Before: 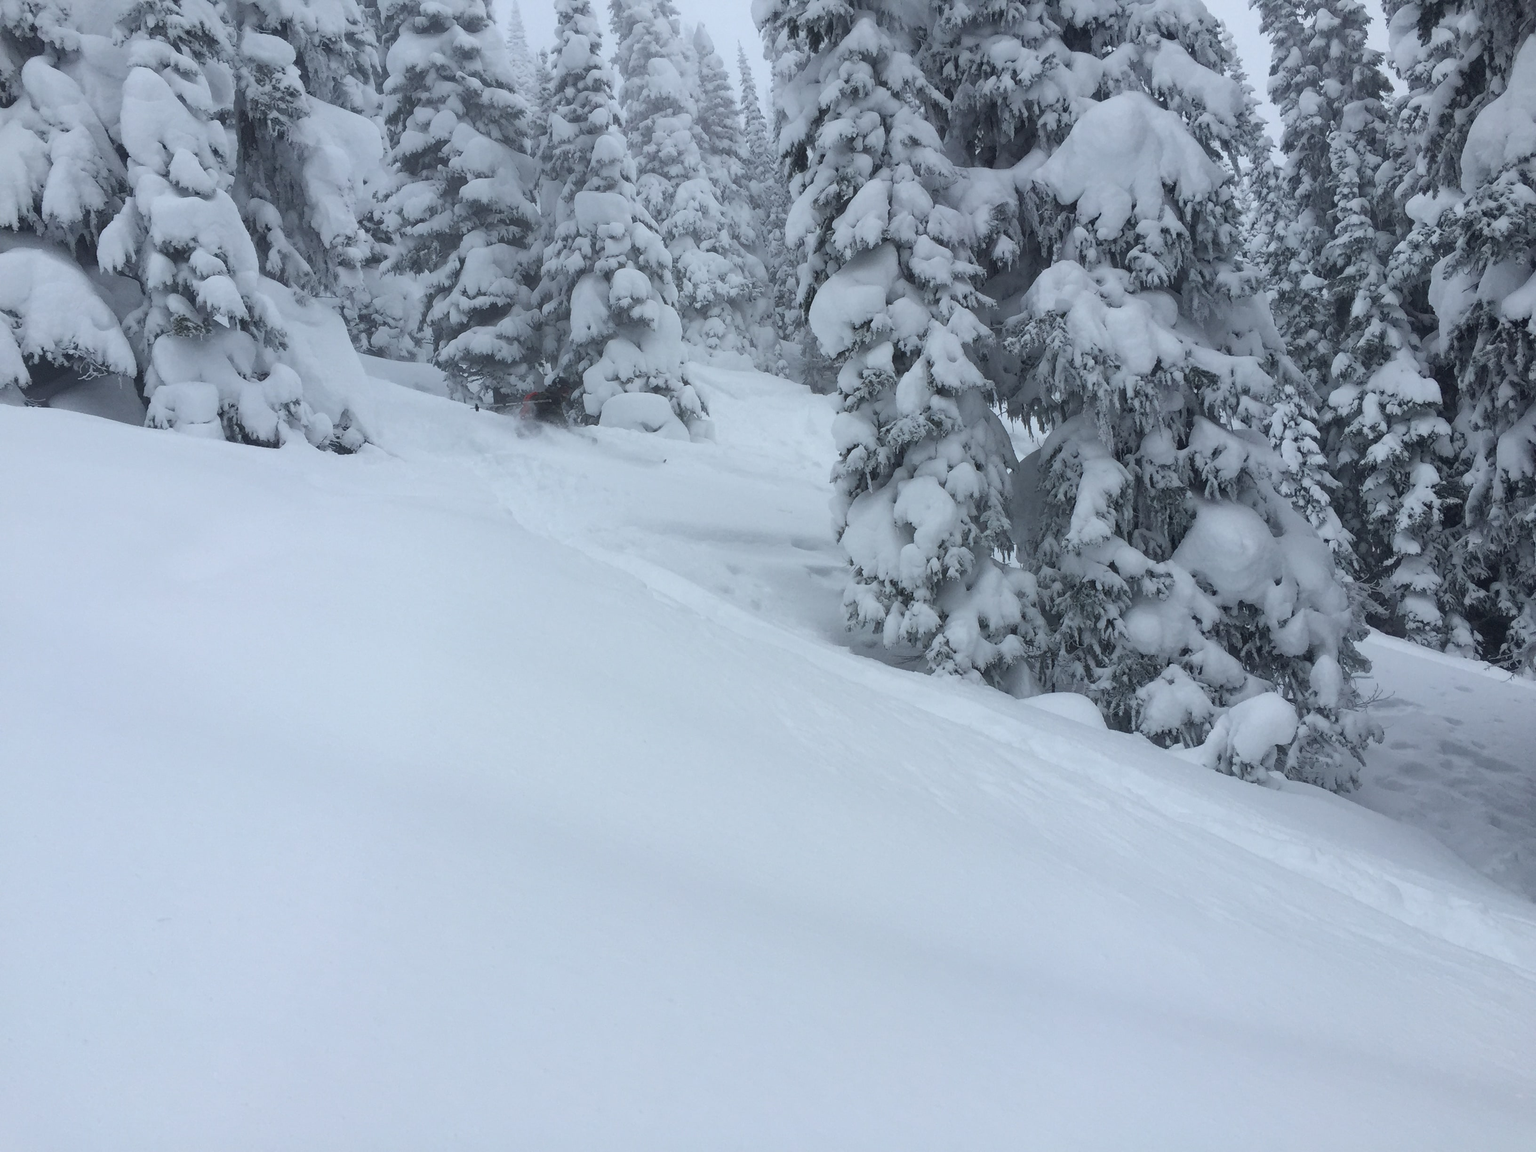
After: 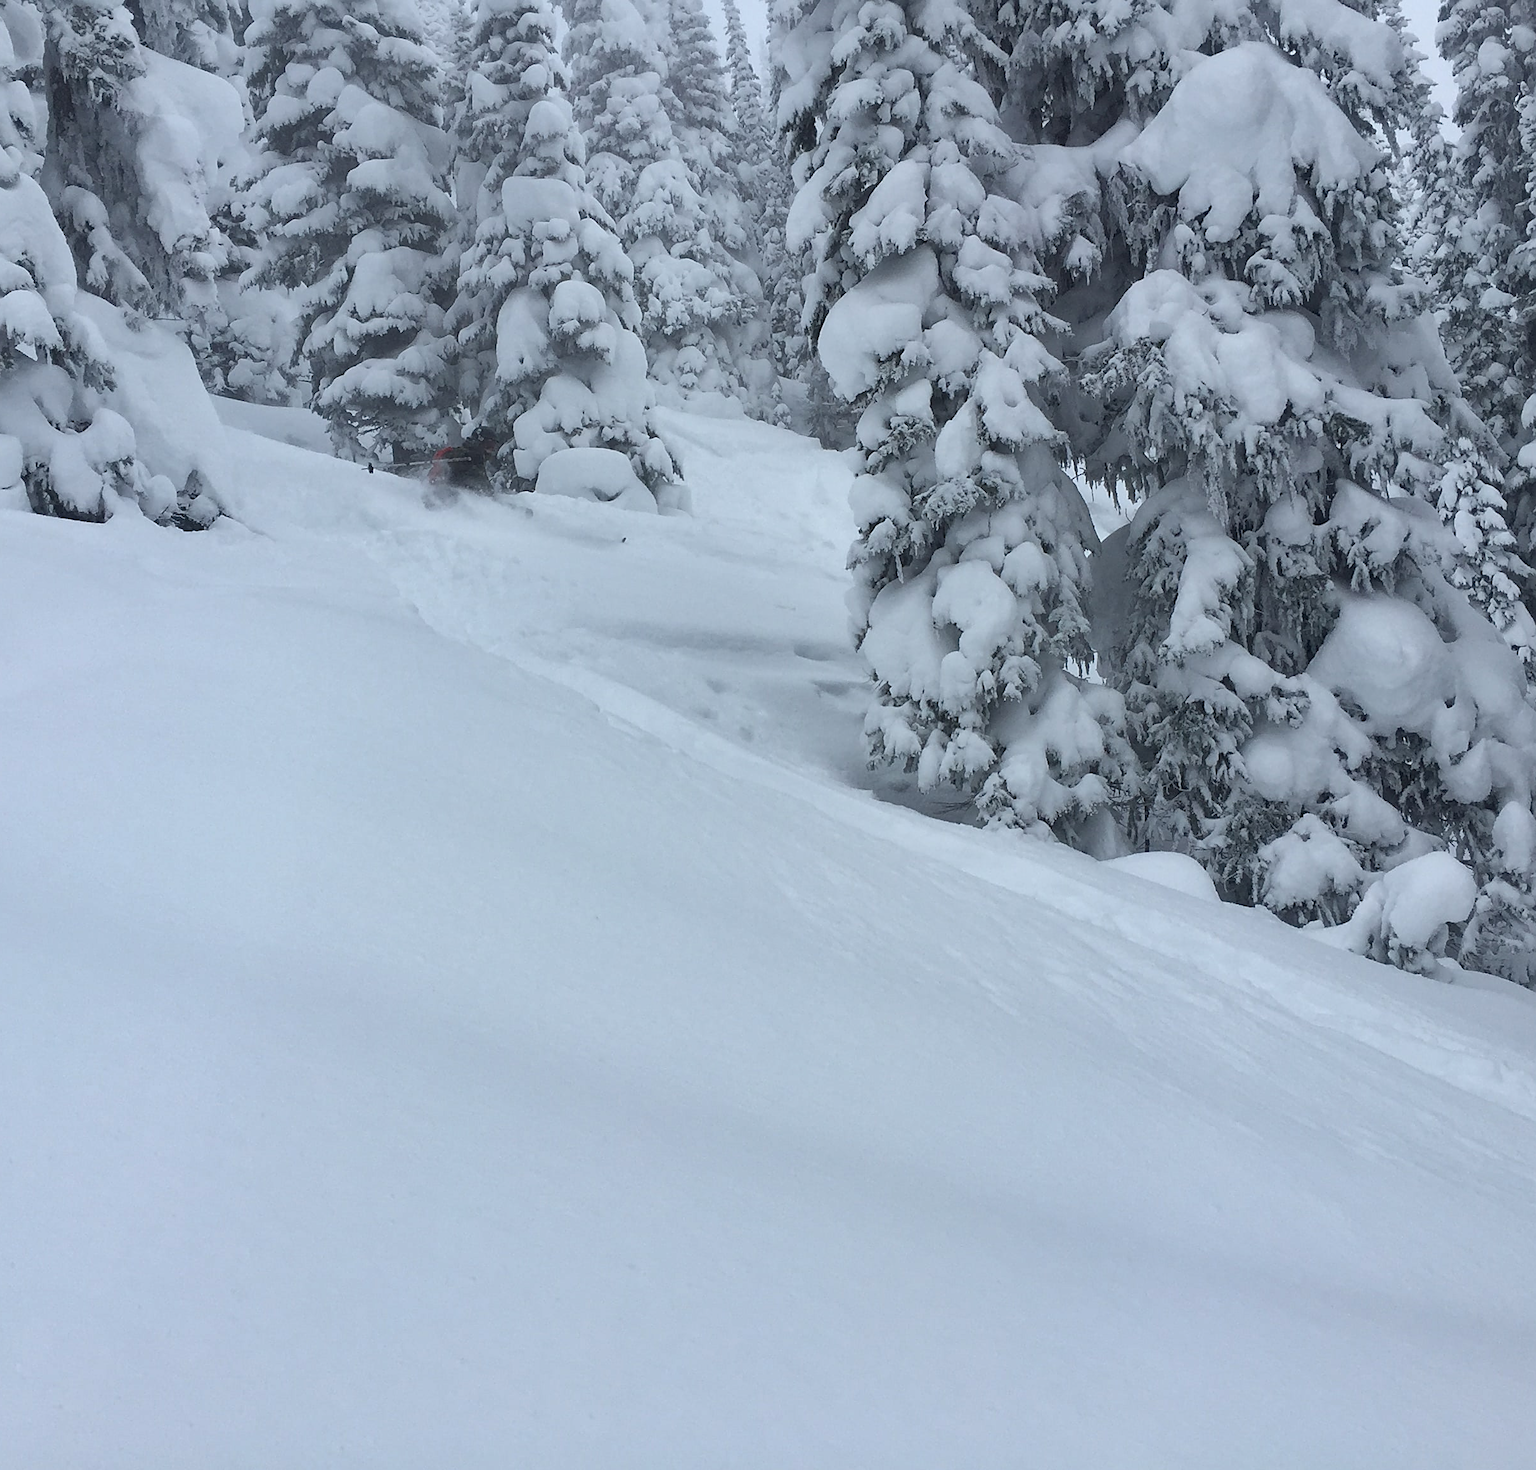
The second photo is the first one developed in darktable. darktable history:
crop and rotate: left 13.15%, top 5.251%, right 12.609%
contrast brightness saturation: contrast 0.1, brightness 0.02, saturation 0.02
sharpen: on, module defaults
tone equalizer: on, module defaults
shadows and highlights: white point adjustment 1, soften with gaussian
